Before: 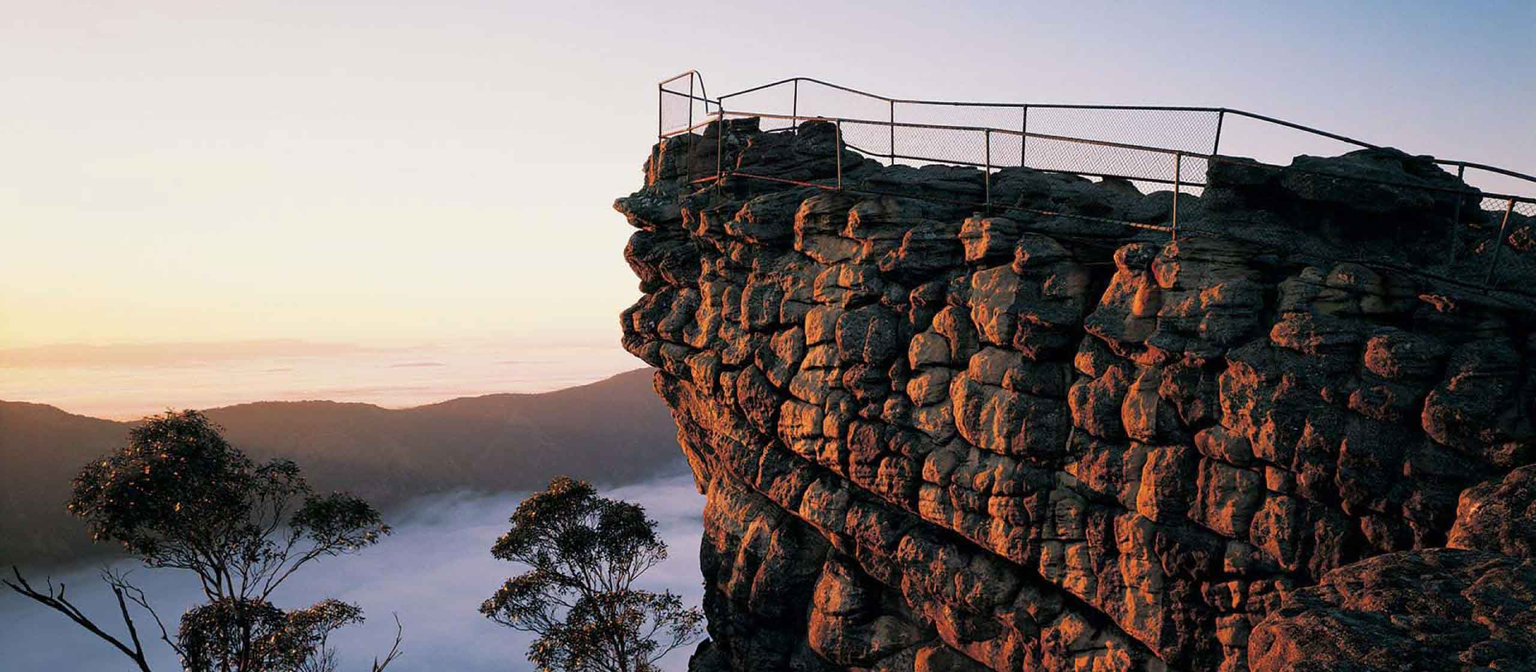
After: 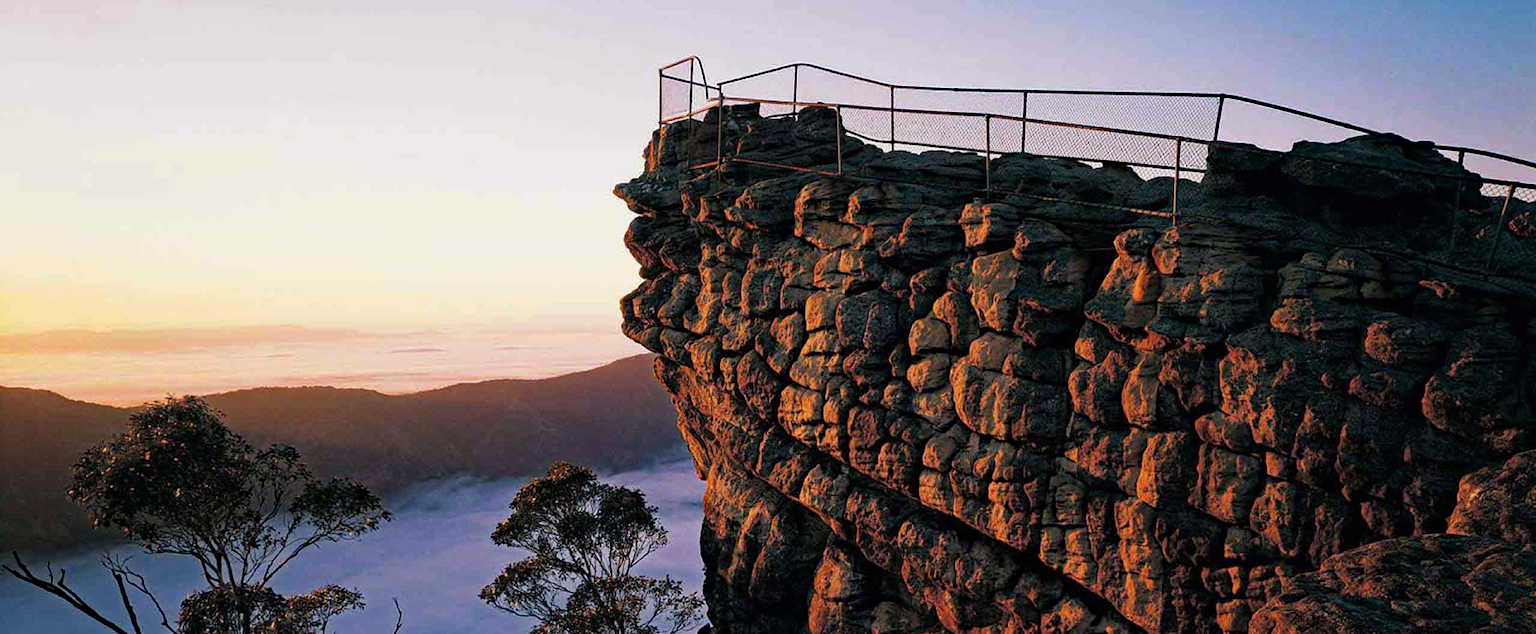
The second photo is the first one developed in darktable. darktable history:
haze removal: strength 0.529, distance 0.921, compatibility mode true, adaptive false
crop and rotate: top 2.186%, bottom 3.281%
